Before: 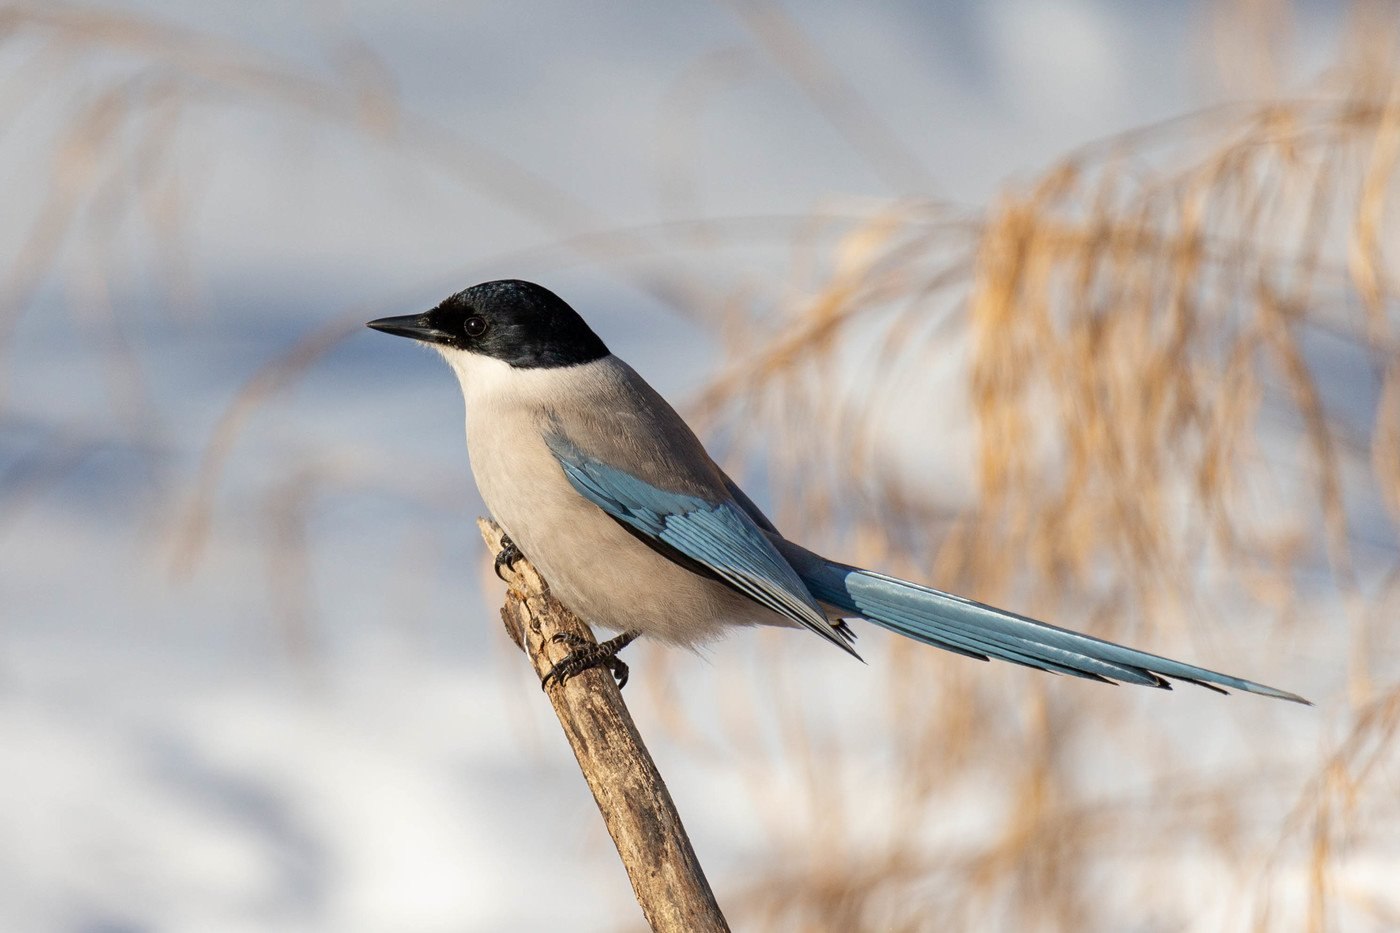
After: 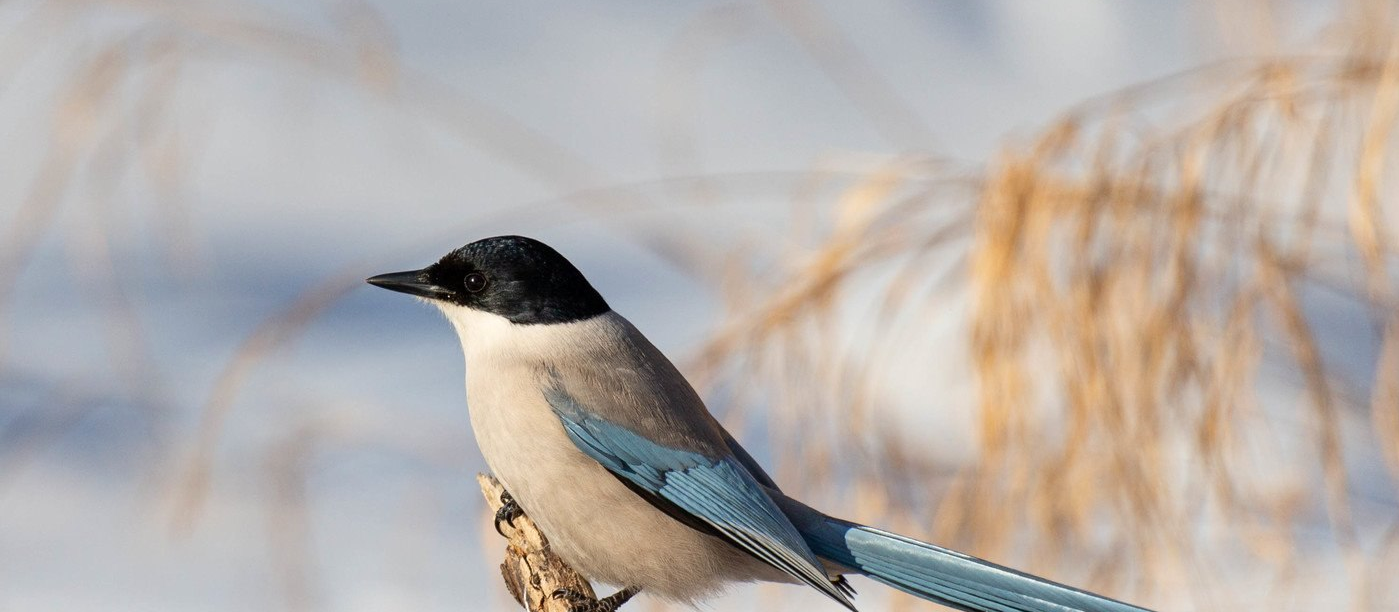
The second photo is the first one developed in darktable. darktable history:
contrast brightness saturation: contrast 0.1, brightness 0.02, saturation 0.02
crop and rotate: top 4.848%, bottom 29.503%
